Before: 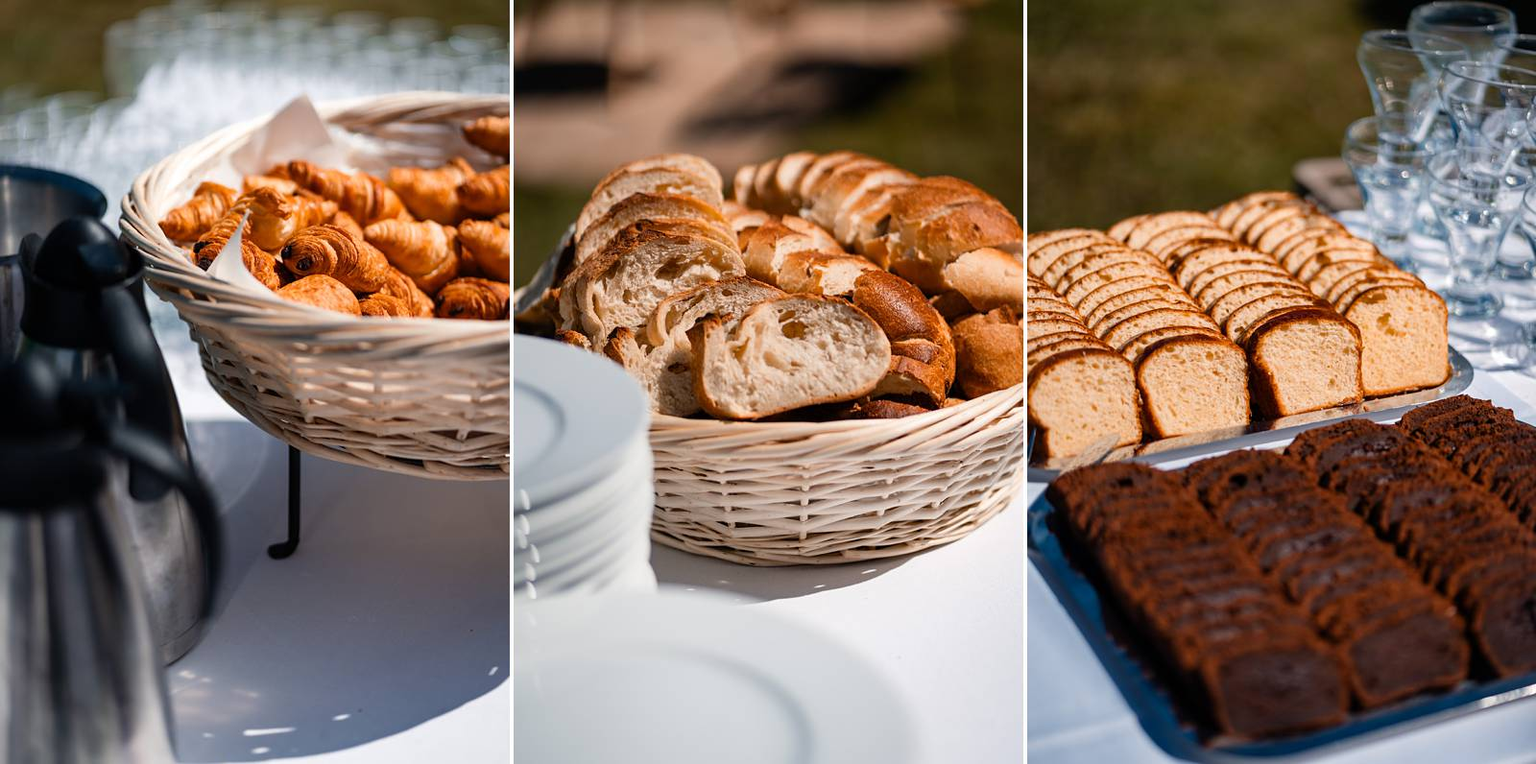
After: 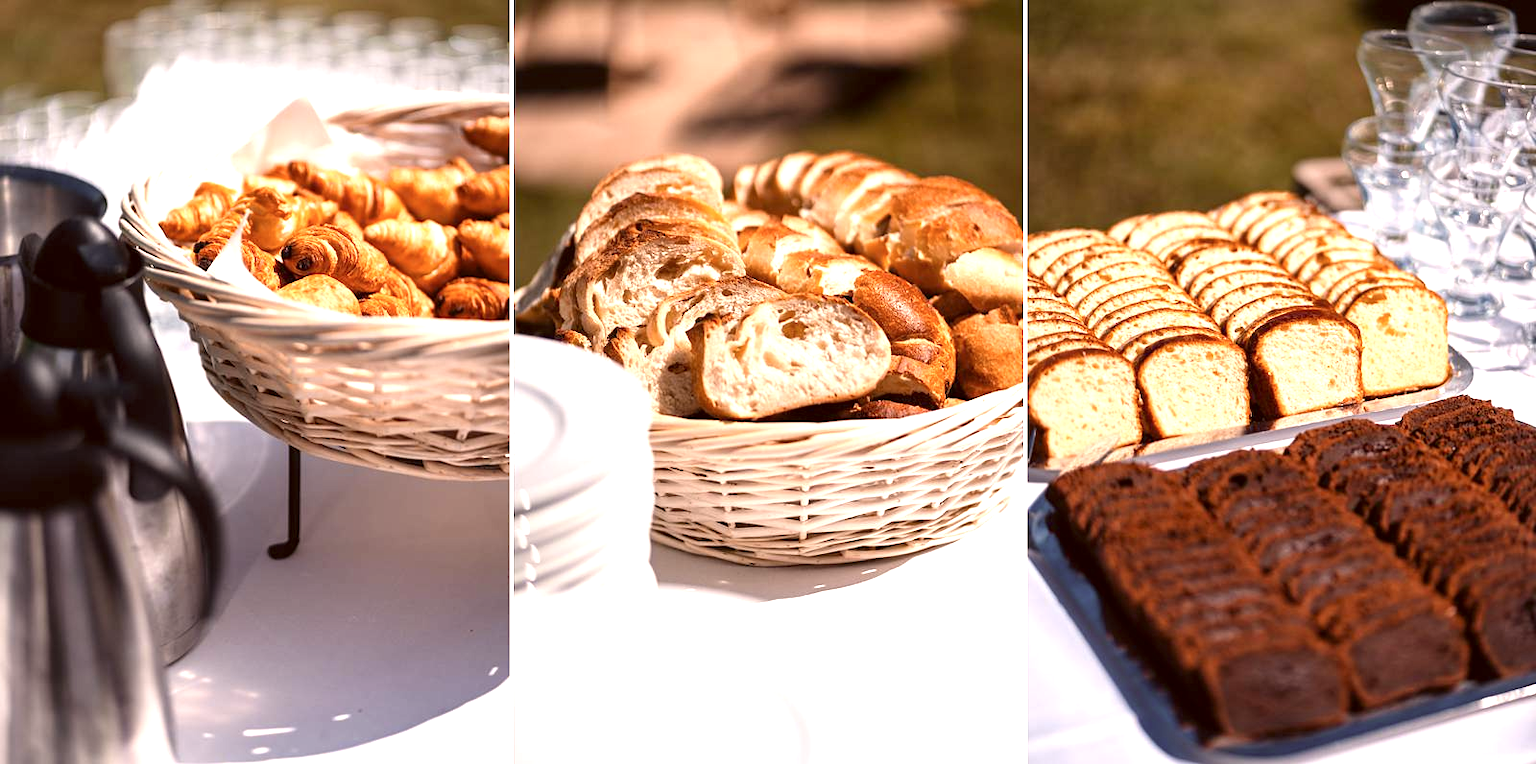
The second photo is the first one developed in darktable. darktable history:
color correction: highlights a* 10.17, highlights b* 9.74, shadows a* 9.06, shadows b* 8.45, saturation 0.819
exposure: black level correction 0, exposure 1.104 EV, compensate highlight preservation false
